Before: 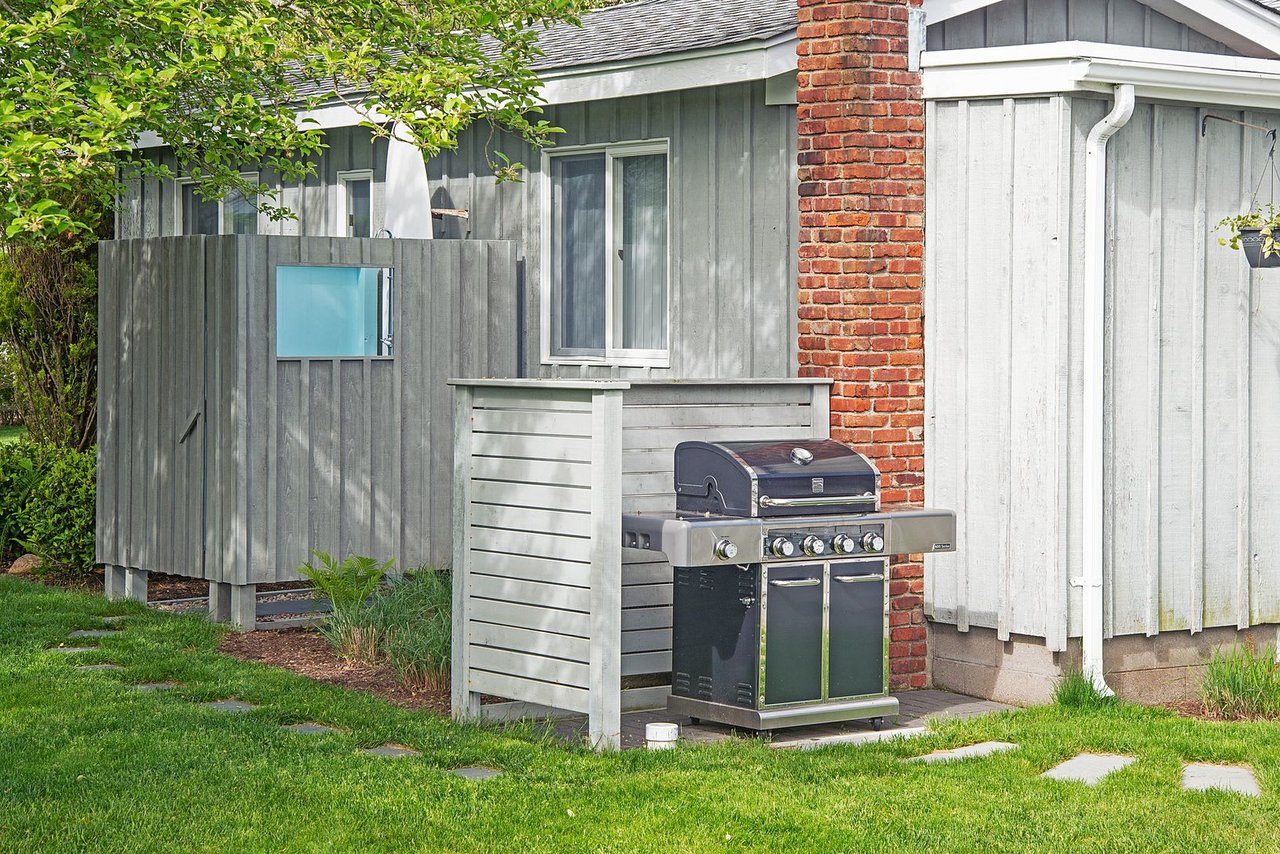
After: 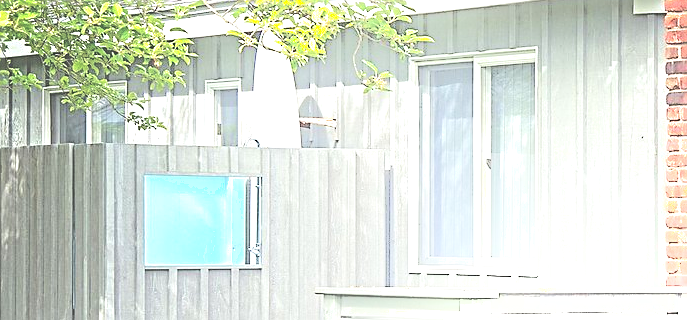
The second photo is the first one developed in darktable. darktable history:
sharpen: on, module defaults
shadows and highlights: shadows -23.95, highlights 49.2, soften with gaussian
exposure: black level correction -0.024, exposure 1.395 EV, compensate exposure bias true, compensate highlight preservation false
crop: left 10.314%, top 10.743%, right 35.95%, bottom 51.702%
